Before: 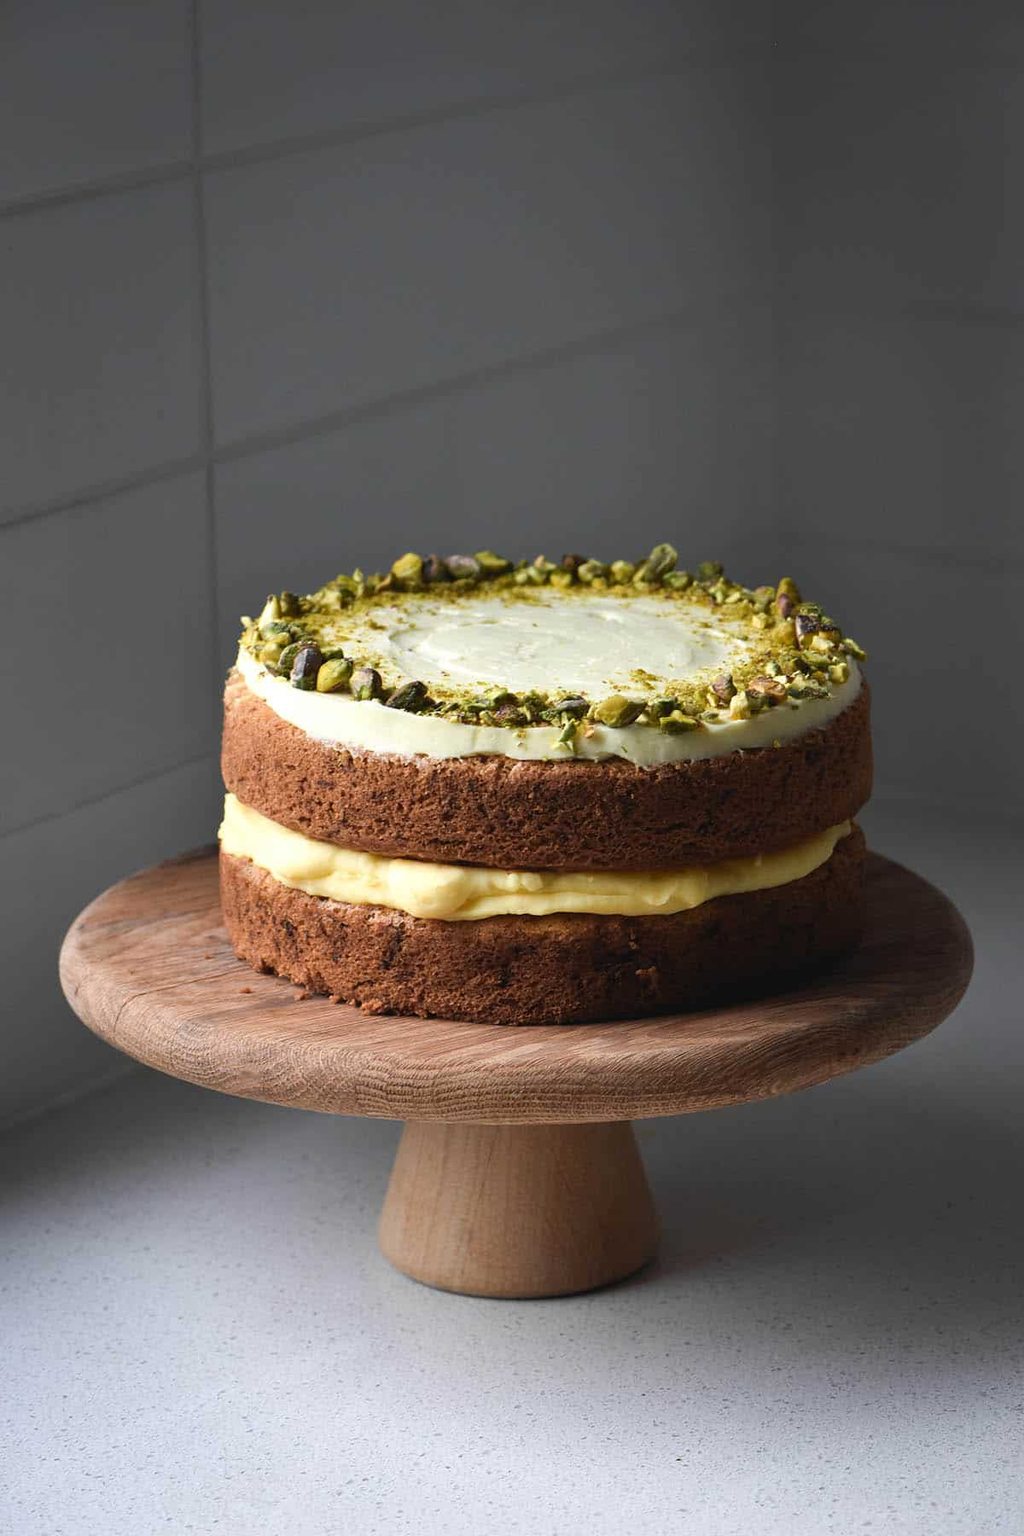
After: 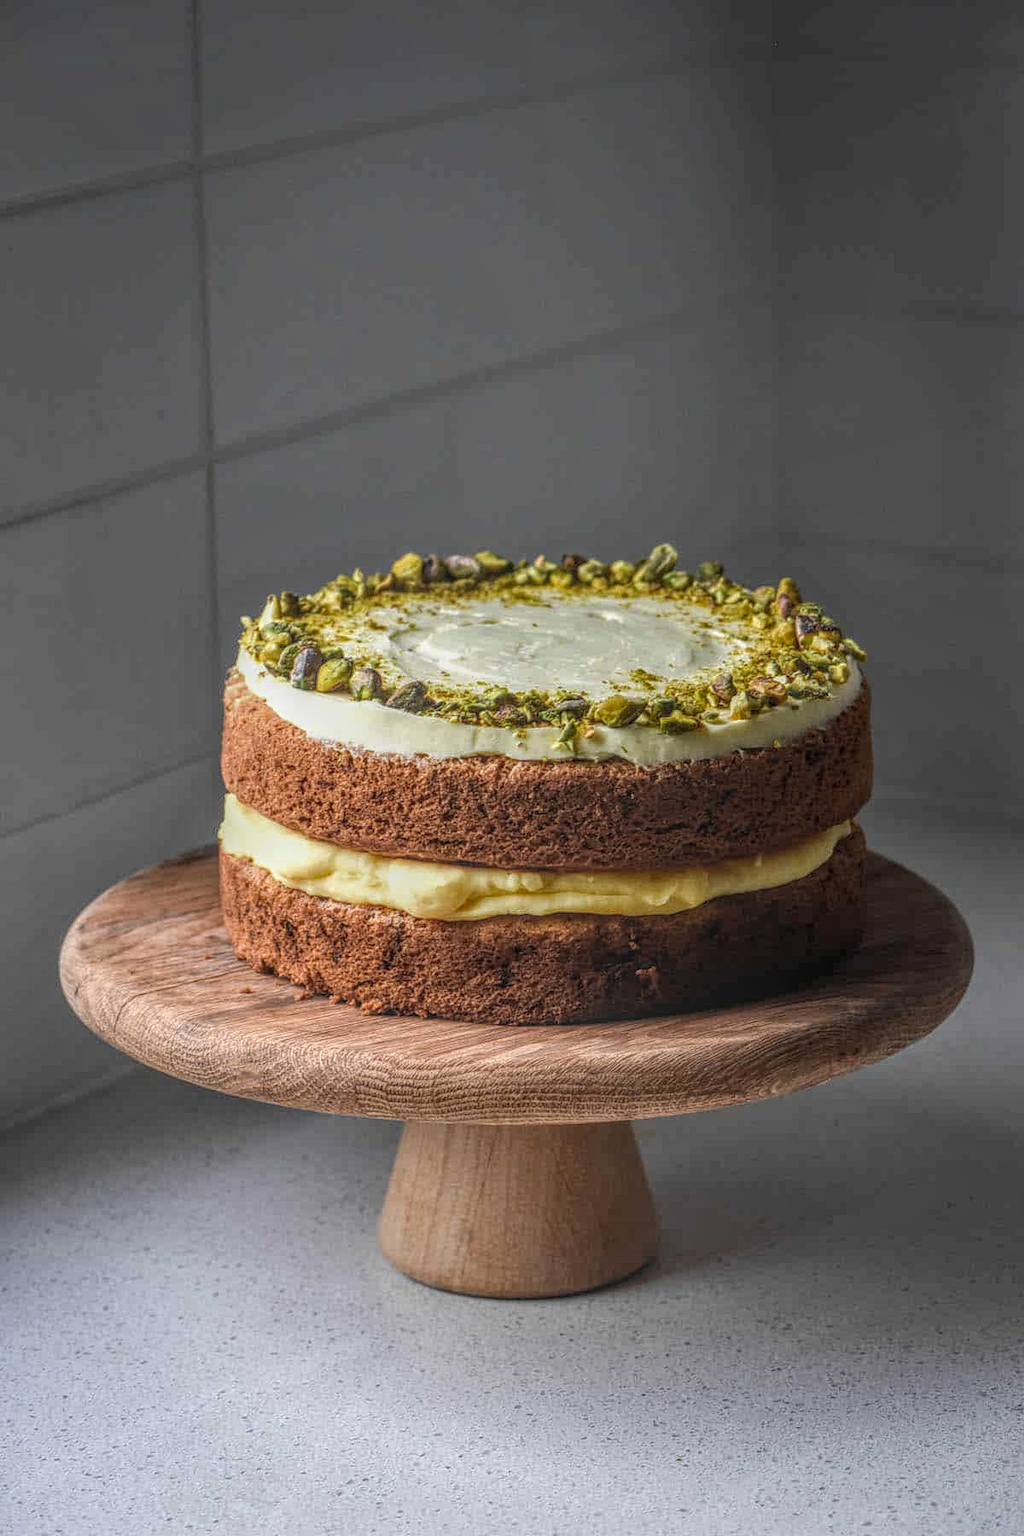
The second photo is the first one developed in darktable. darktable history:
local contrast: highlights 1%, shadows 1%, detail 200%, midtone range 0.25
